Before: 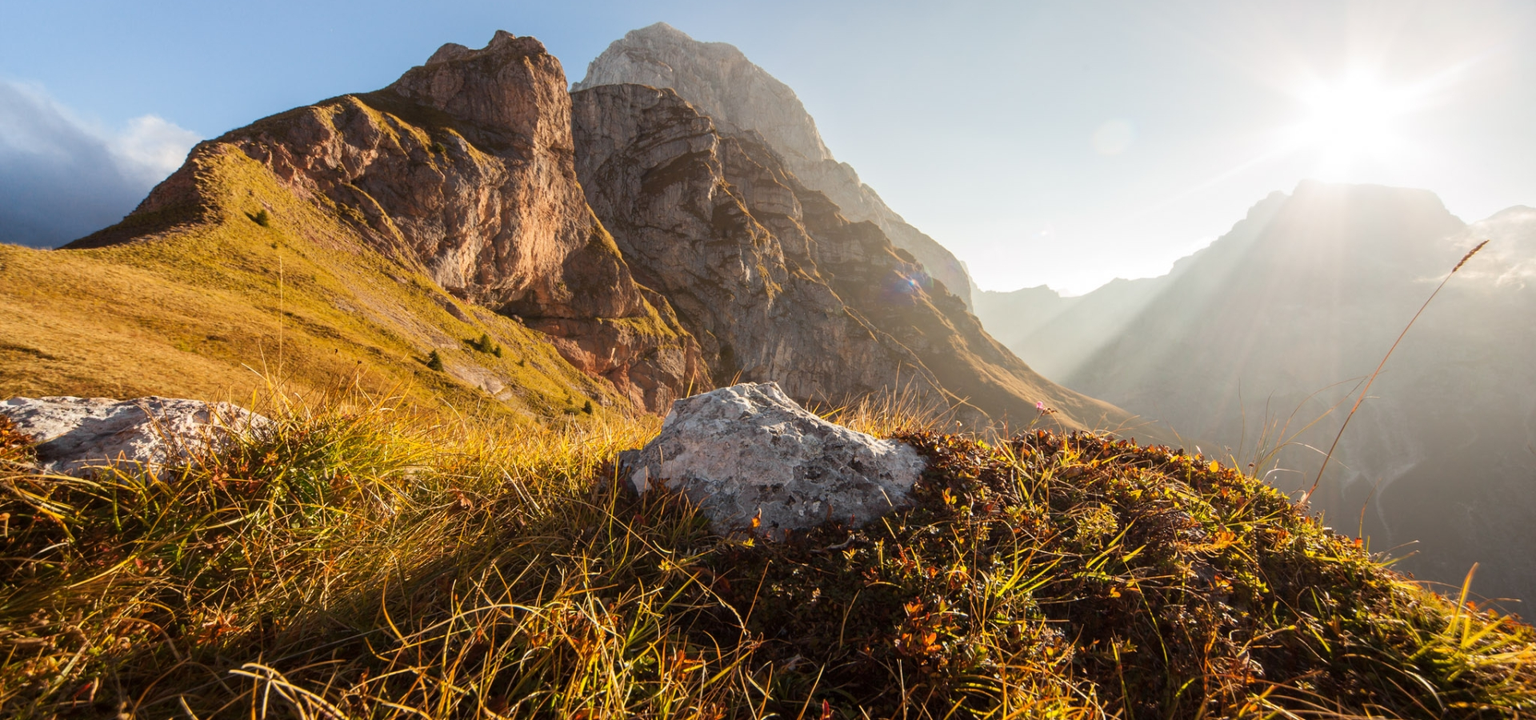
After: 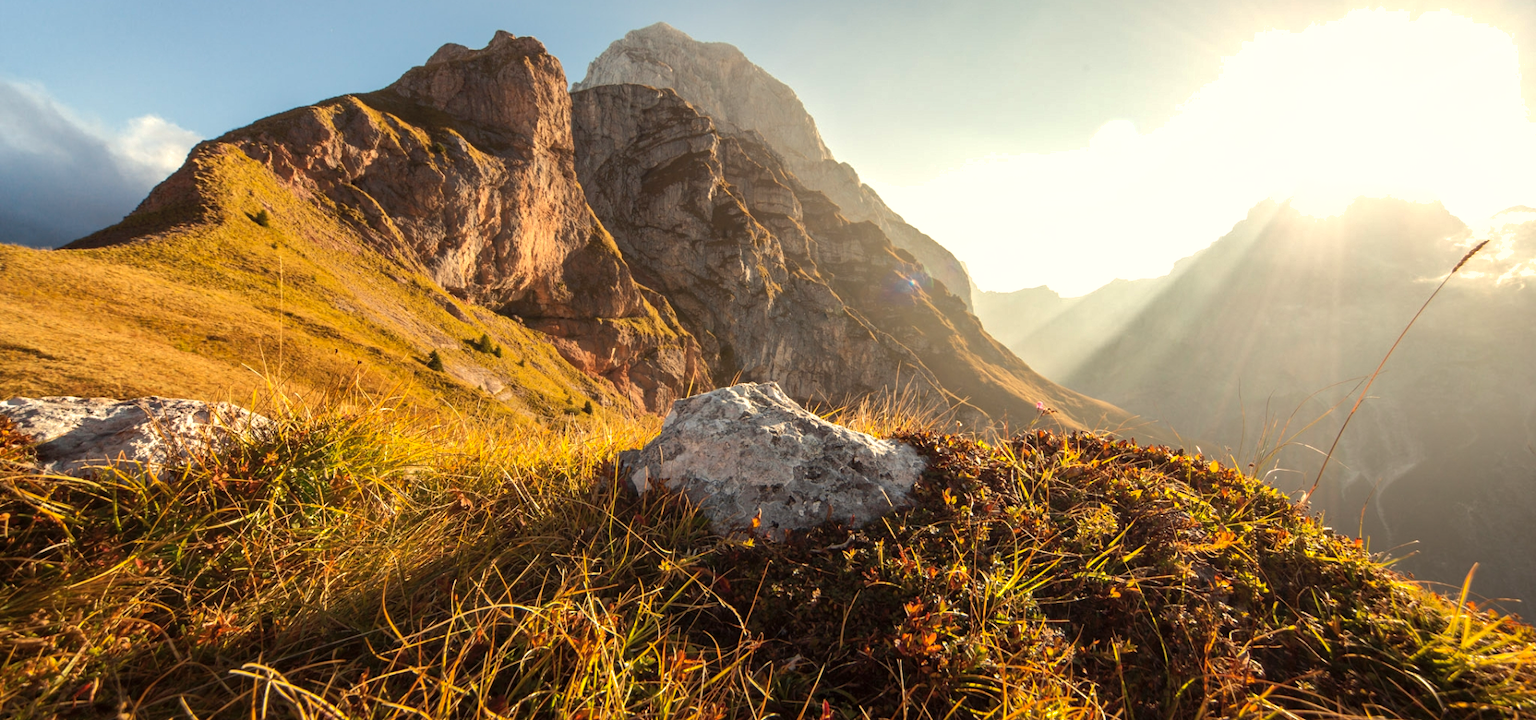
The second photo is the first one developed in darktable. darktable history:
tone equalizer: -8 EV -0.417 EV, -7 EV -0.389 EV, -6 EV -0.333 EV, -5 EV -0.222 EV, -3 EV 0.222 EV, -2 EV 0.333 EV, -1 EV 0.389 EV, +0 EV 0.417 EV, edges refinement/feathering 500, mask exposure compensation -1.57 EV, preserve details no
white balance: red 1.029, blue 0.92
shadows and highlights: on, module defaults
